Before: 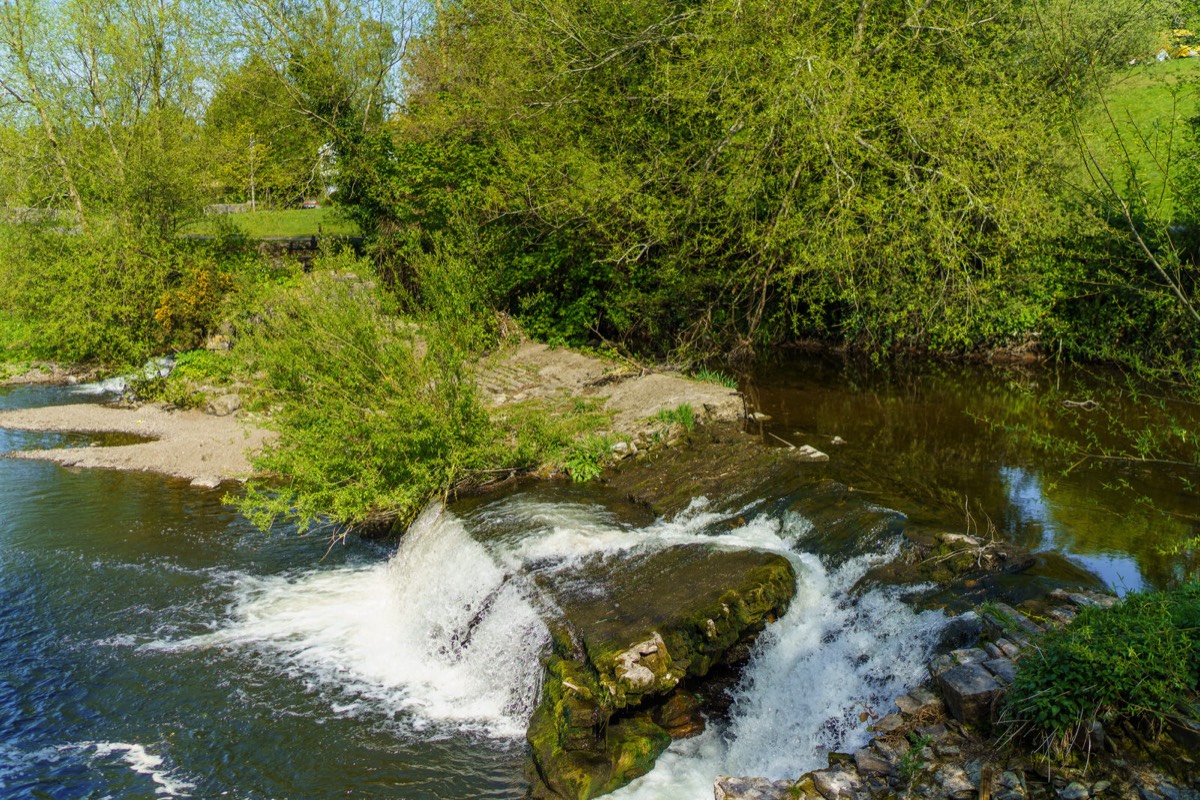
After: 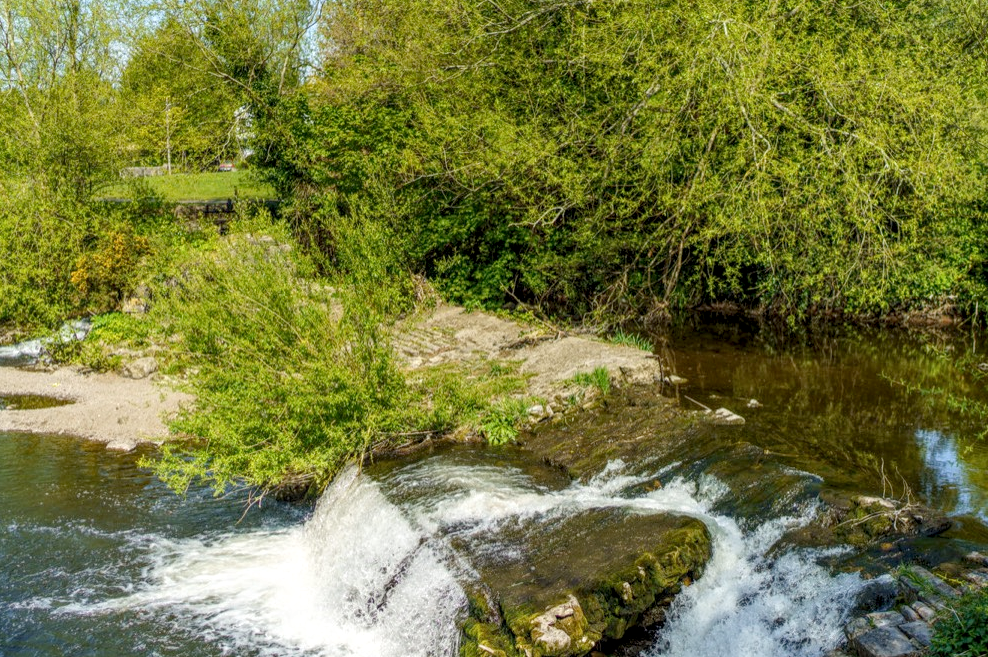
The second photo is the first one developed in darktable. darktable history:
local contrast: highlights 97%, shadows 89%, detail 160%, midtone range 0.2
crop and rotate: left 7.06%, top 4.654%, right 10.571%, bottom 13.2%
